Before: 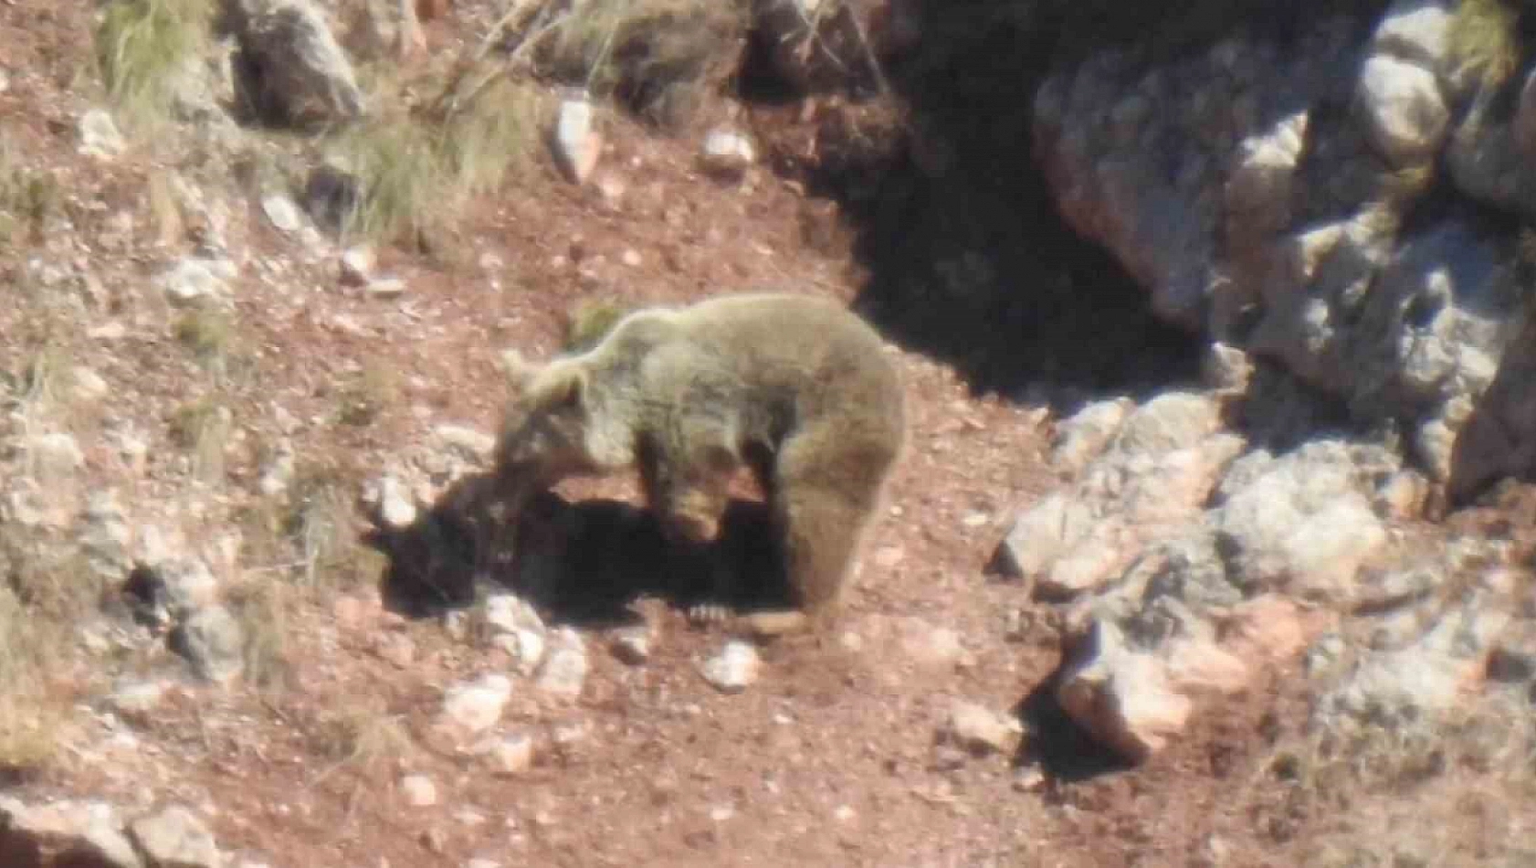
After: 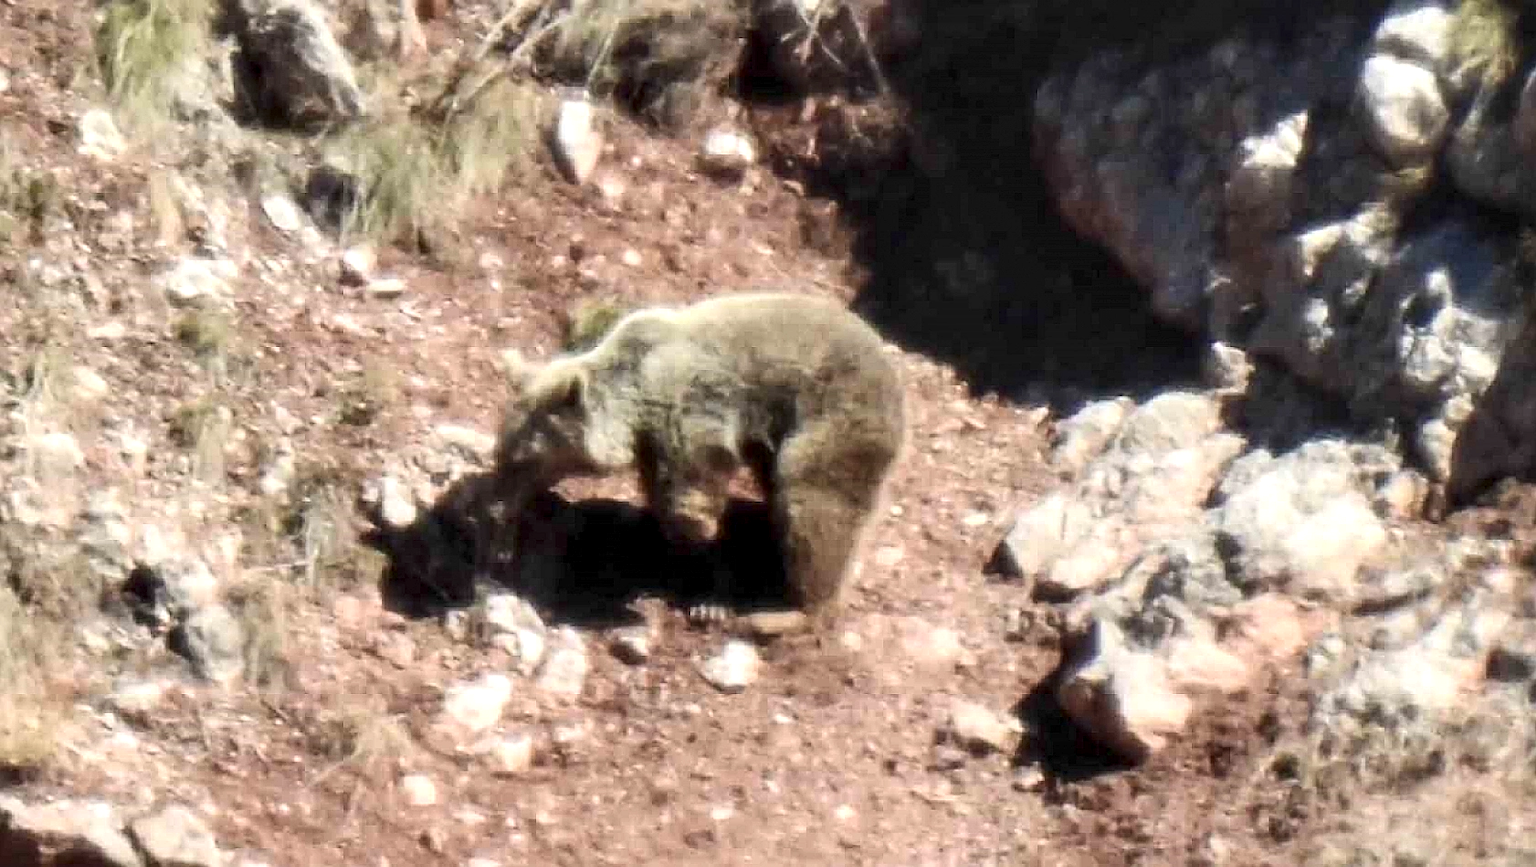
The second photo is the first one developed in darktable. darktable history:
sharpen: on, module defaults
tone equalizer: edges refinement/feathering 500, mask exposure compensation -1.57 EV, preserve details no
contrast brightness saturation: contrast 0.219
local contrast: detail 135%, midtone range 0.747
